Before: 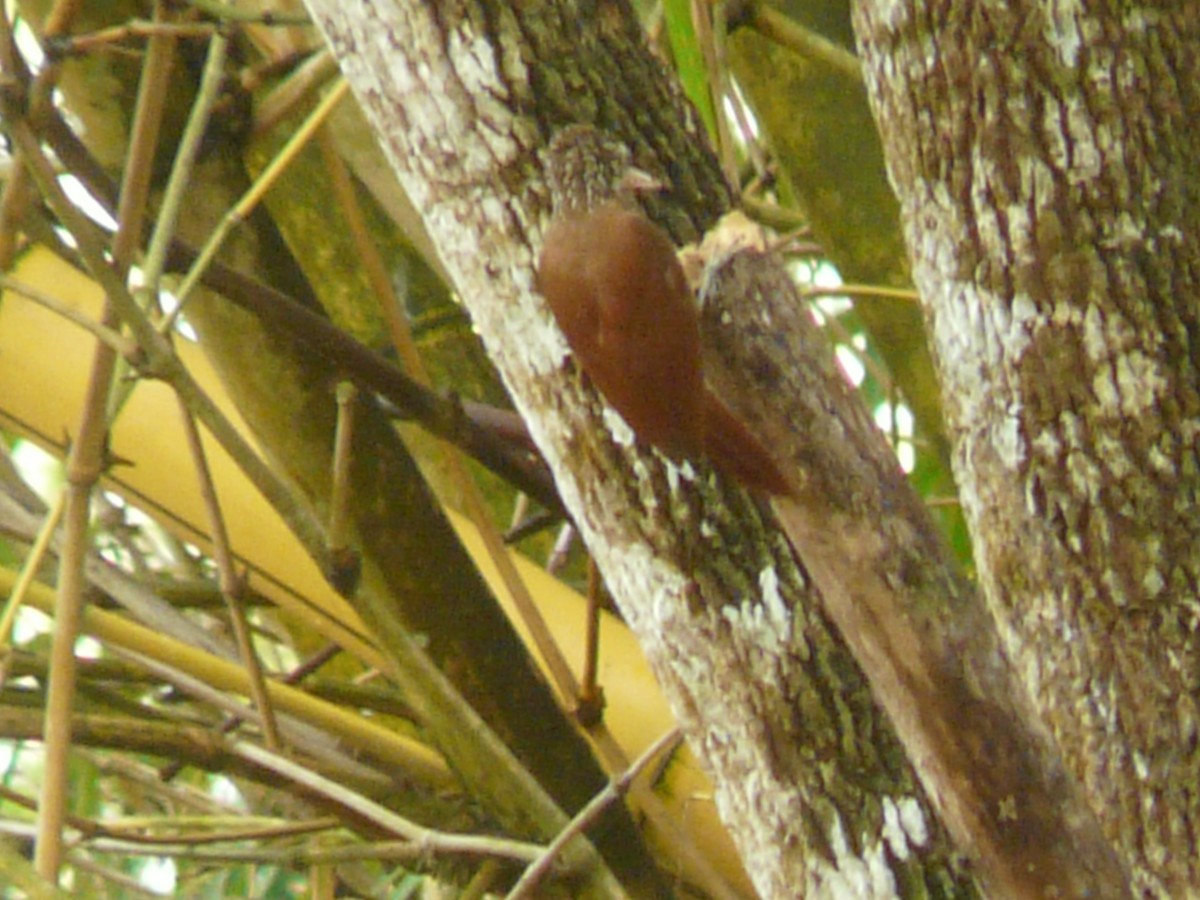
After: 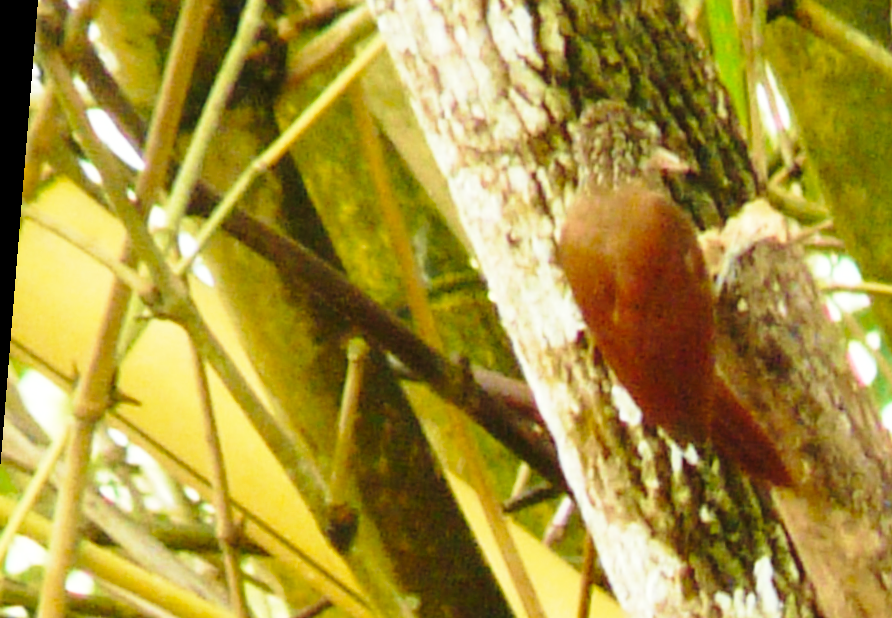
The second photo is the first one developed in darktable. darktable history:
crop and rotate: angle -4.63°, left 2.236%, top 7.068%, right 27.448%, bottom 30.704%
base curve: curves: ch0 [(0, 0) (0.04, 0.03) (0.133, 0.232) (0.448, 0.748) (0.843, 0.968) (1, 1)], preserve colors none
velvia: strength 45.04%
